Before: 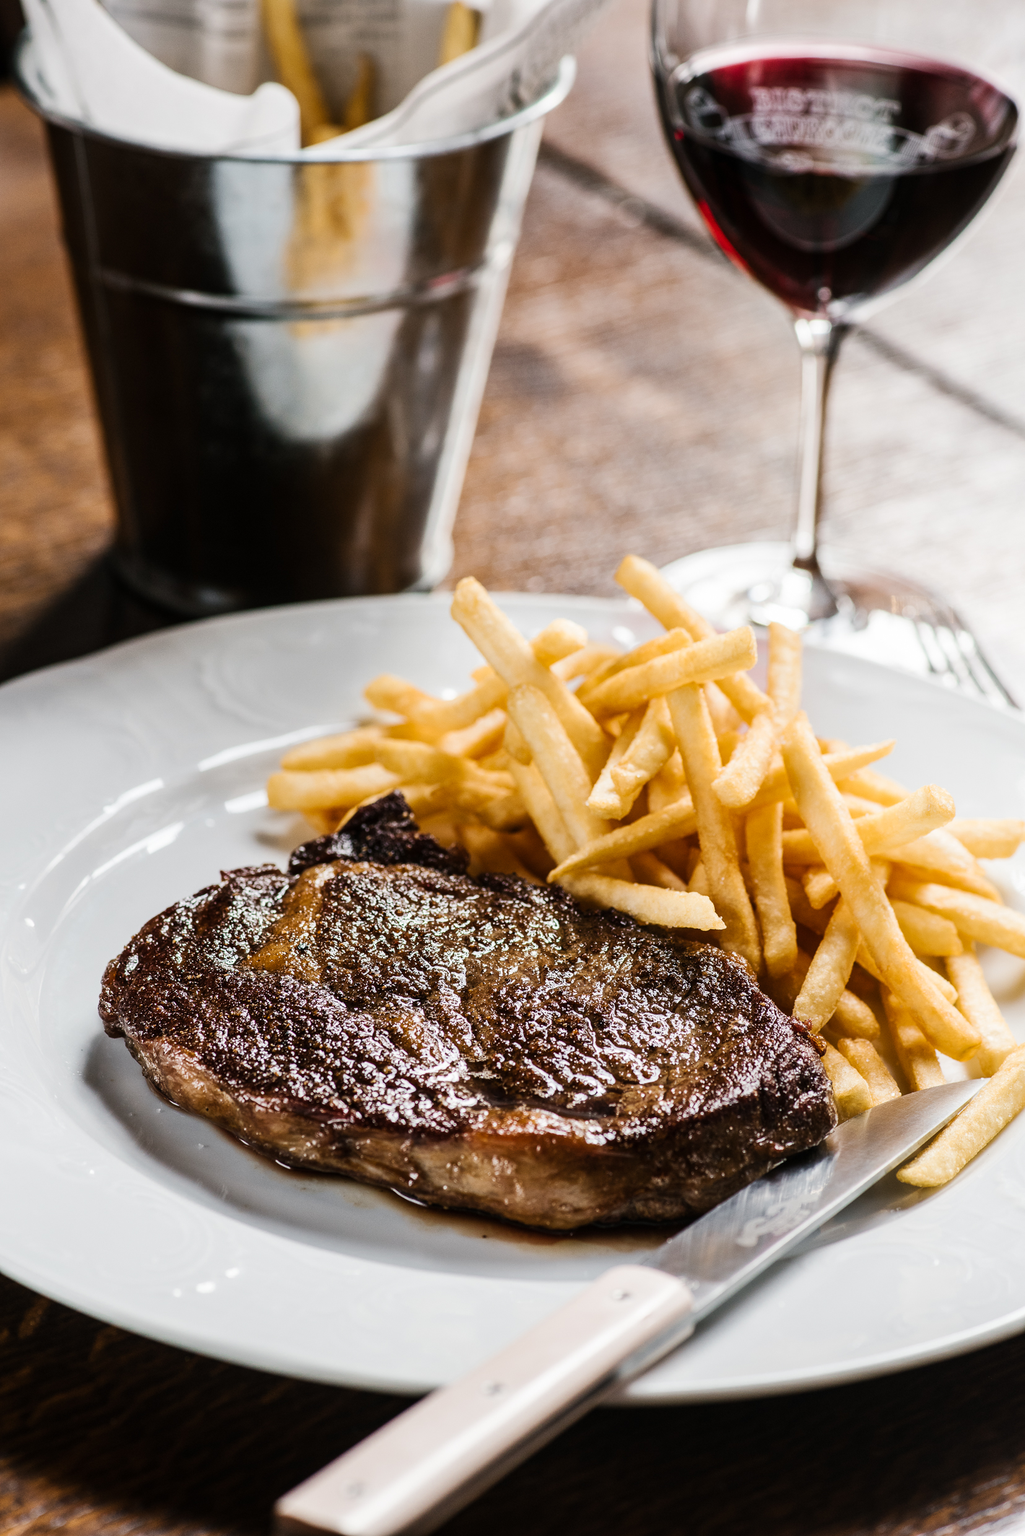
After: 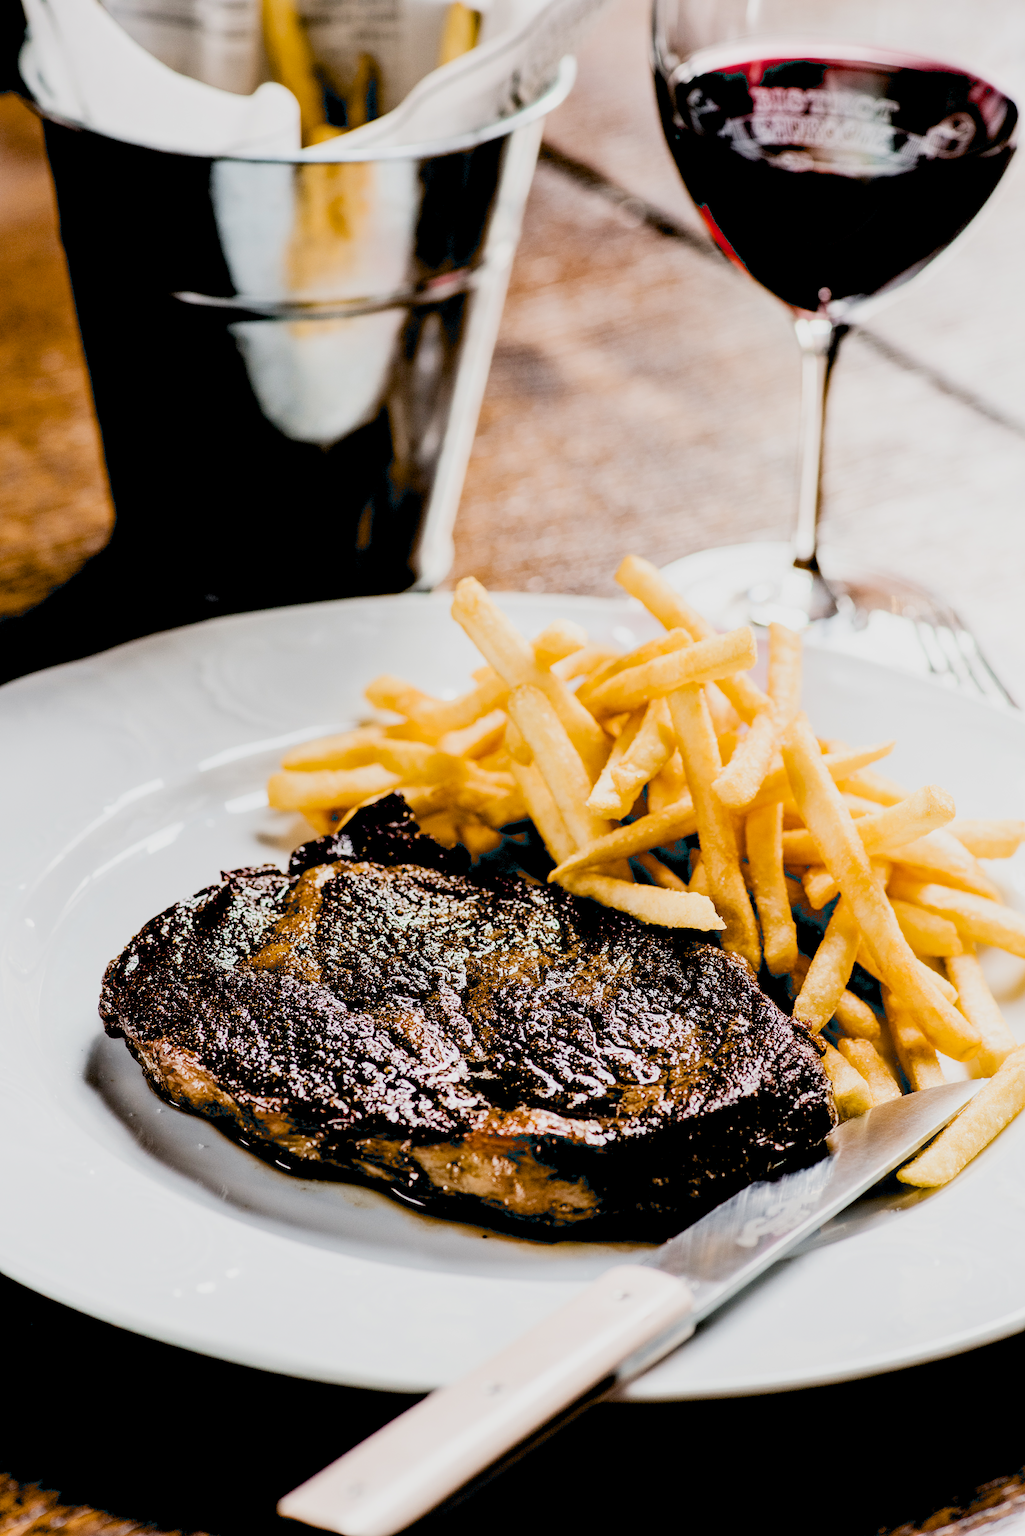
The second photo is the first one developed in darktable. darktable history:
filmic rgb: middle gray luminance 28.99%, black relative exposure -10.35 EV, white relative exposure 5.49 EV, target black luminance 0%, hardness 3.94, latitude 1.34%, contrast 1.127, highlights saturation mix 4.18%, shadows ↔ highlights balance 15.07%
exposure: black level correction 0.04, exposure 0.499 EV, compensate highlight preservation false
